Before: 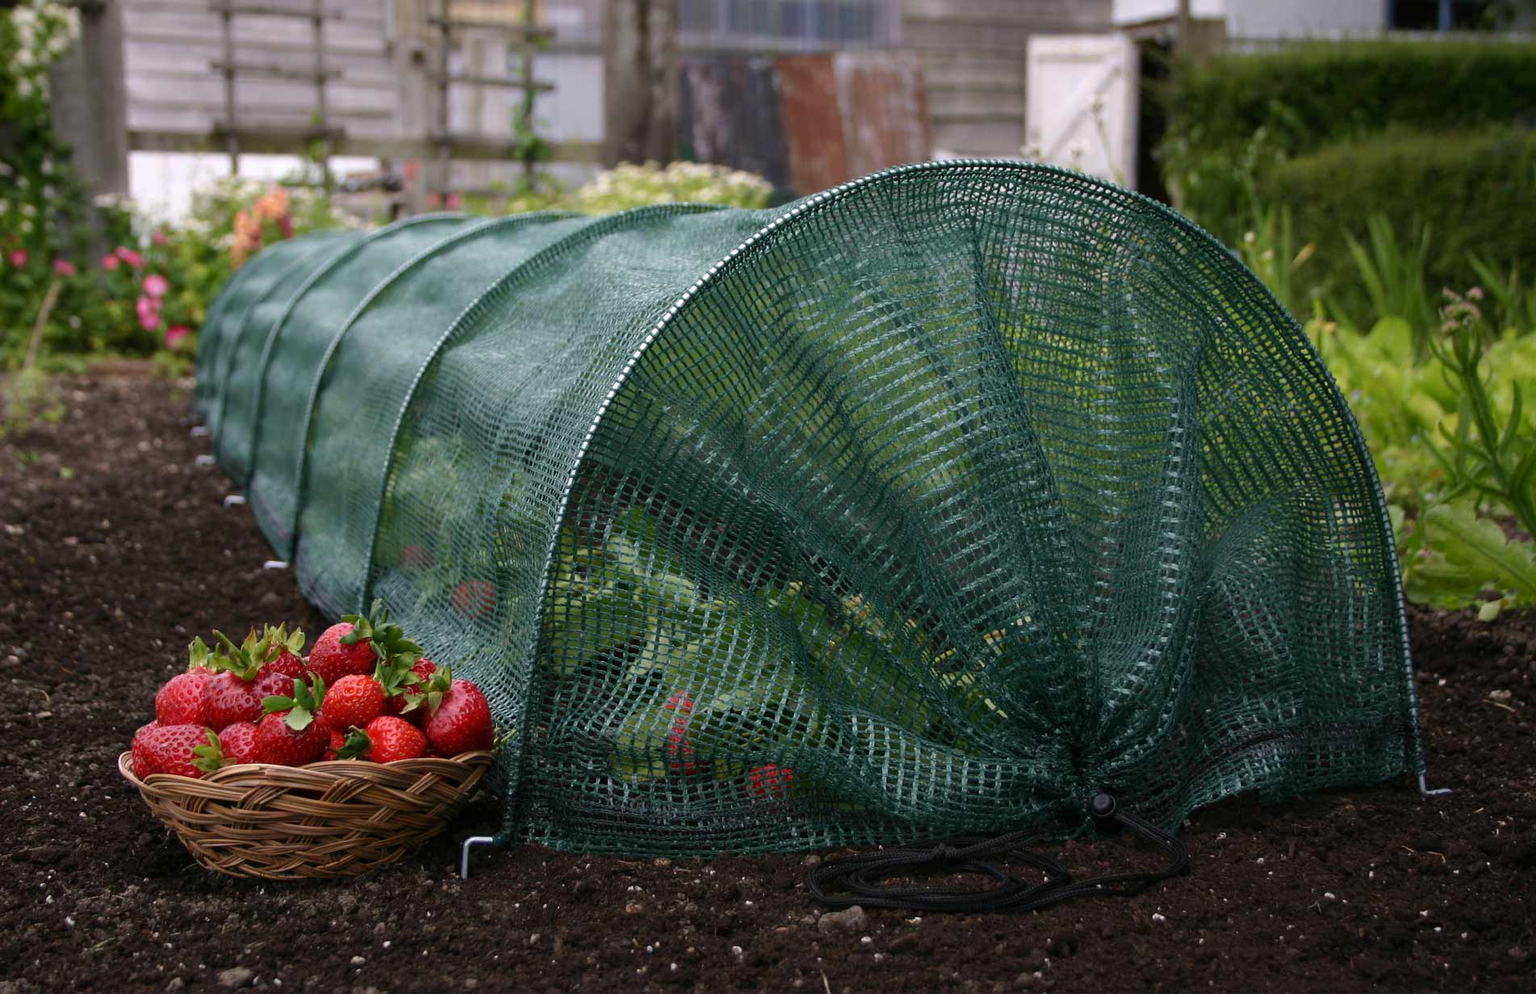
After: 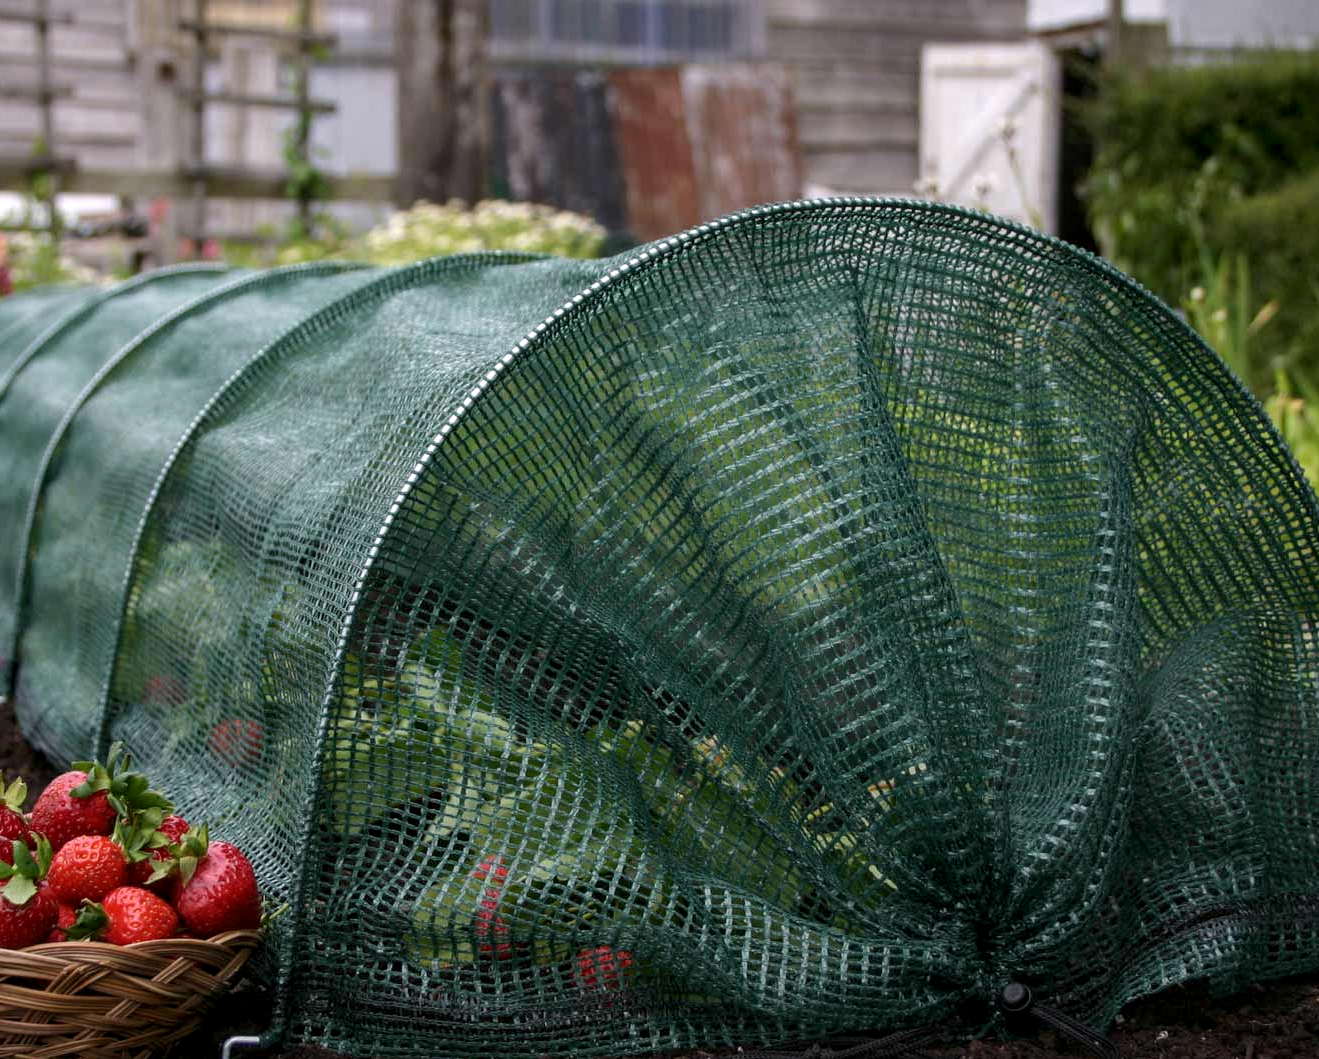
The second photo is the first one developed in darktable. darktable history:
local contrast: detail 130%
crop: left 18.479%, right 12.2%, bottom 13.971%
